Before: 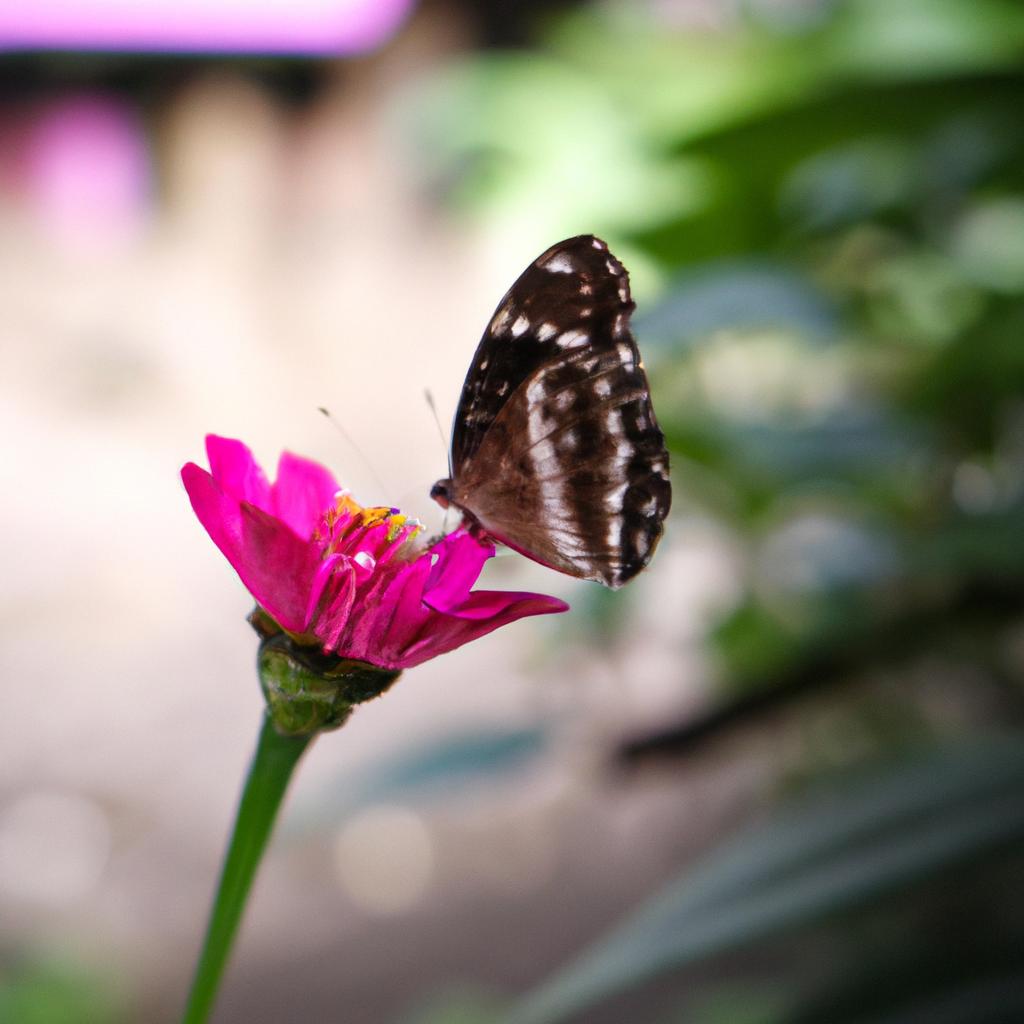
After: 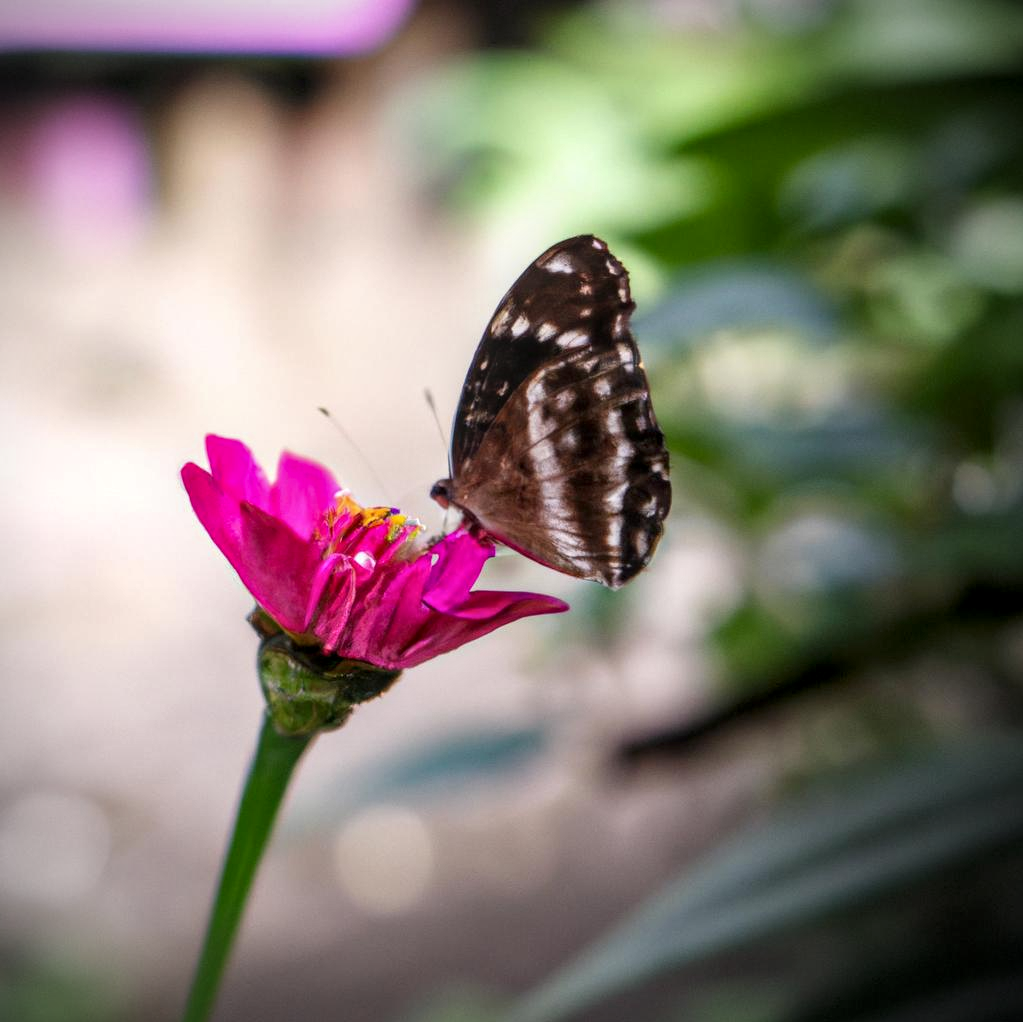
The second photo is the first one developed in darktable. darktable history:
crop: top 0.05%, bottom 0.098%
vignetting: fall-off start 91.19%
local contrast: highlights 25%, detail 130%
